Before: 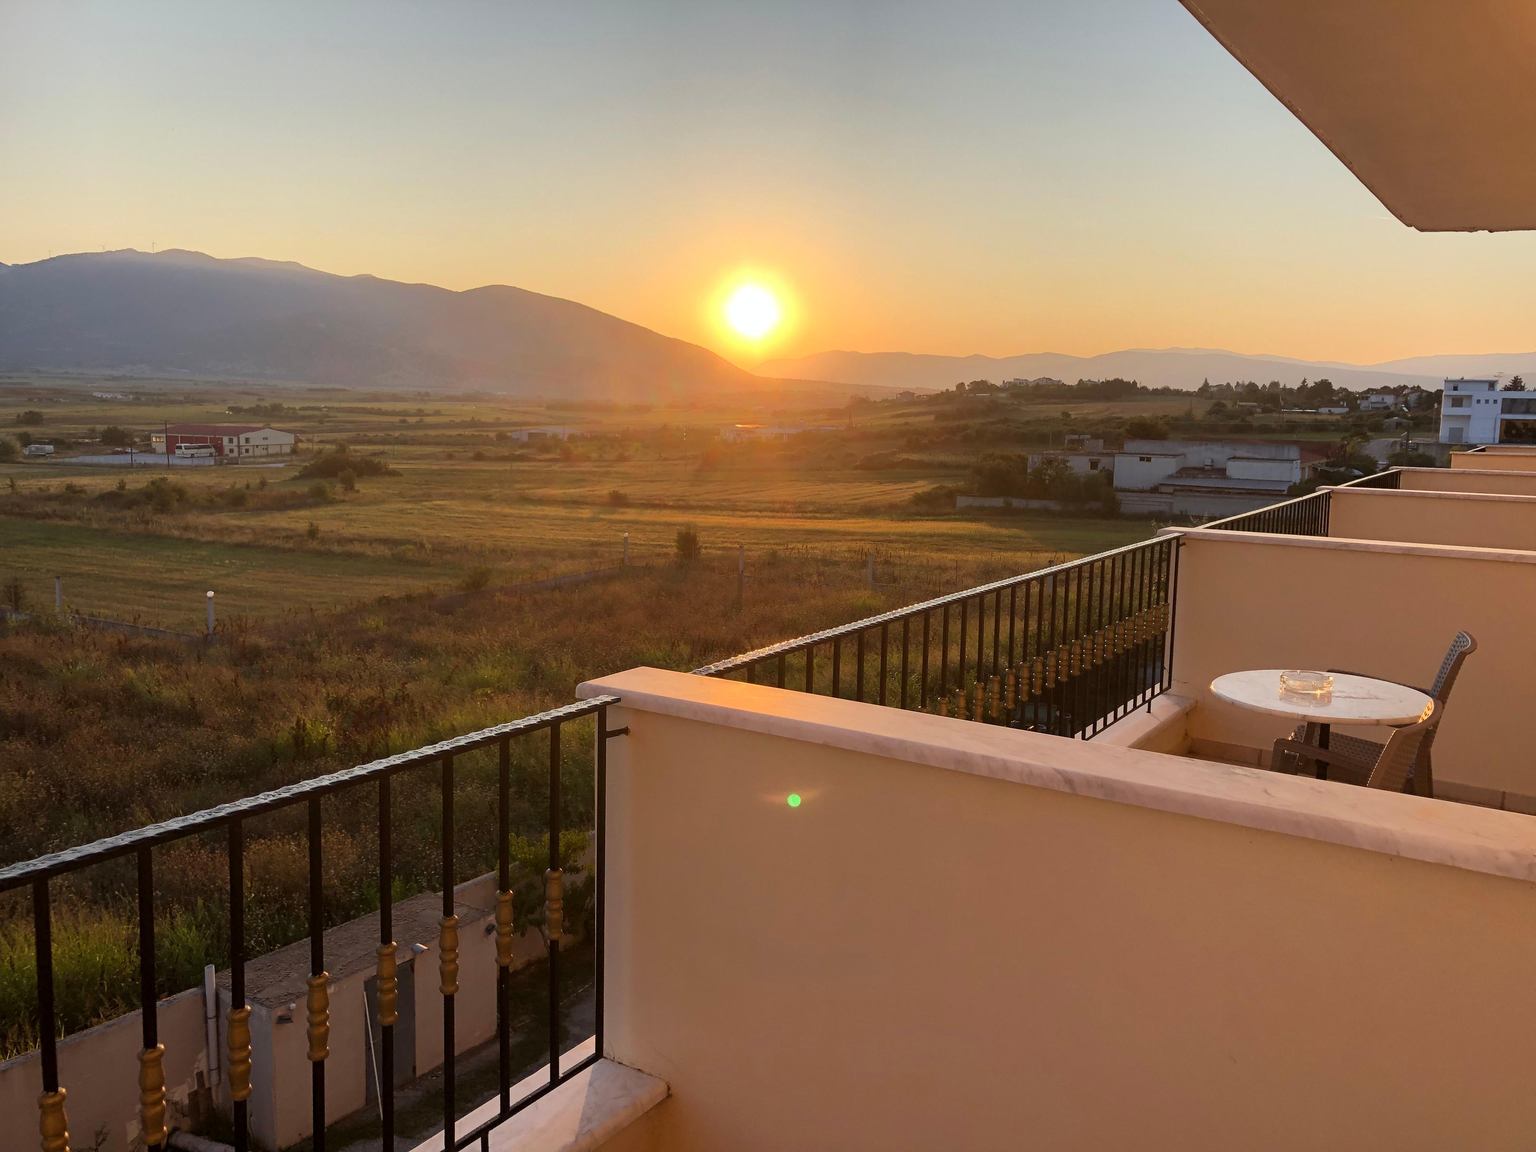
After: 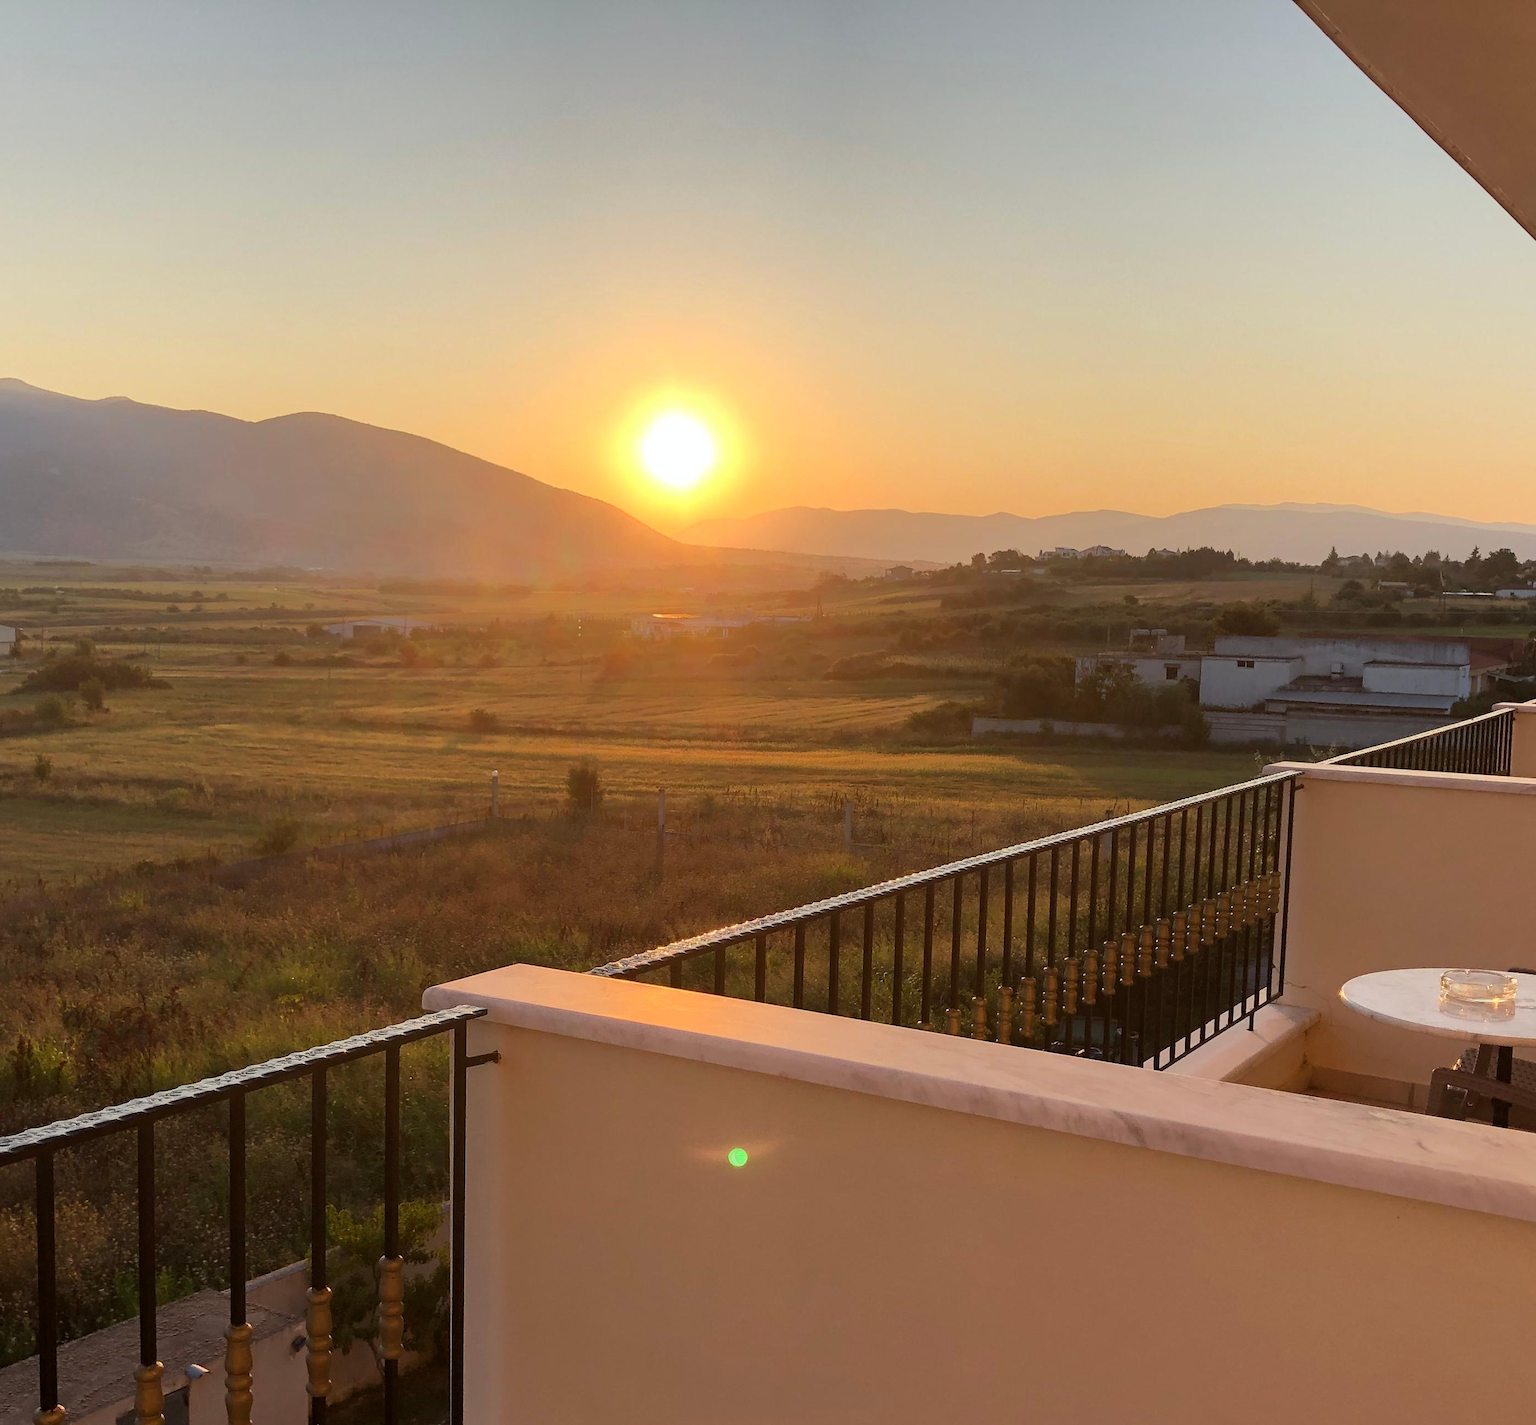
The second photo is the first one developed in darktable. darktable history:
crop: left 18.489%, right 12.325%, bottom 14.383%
